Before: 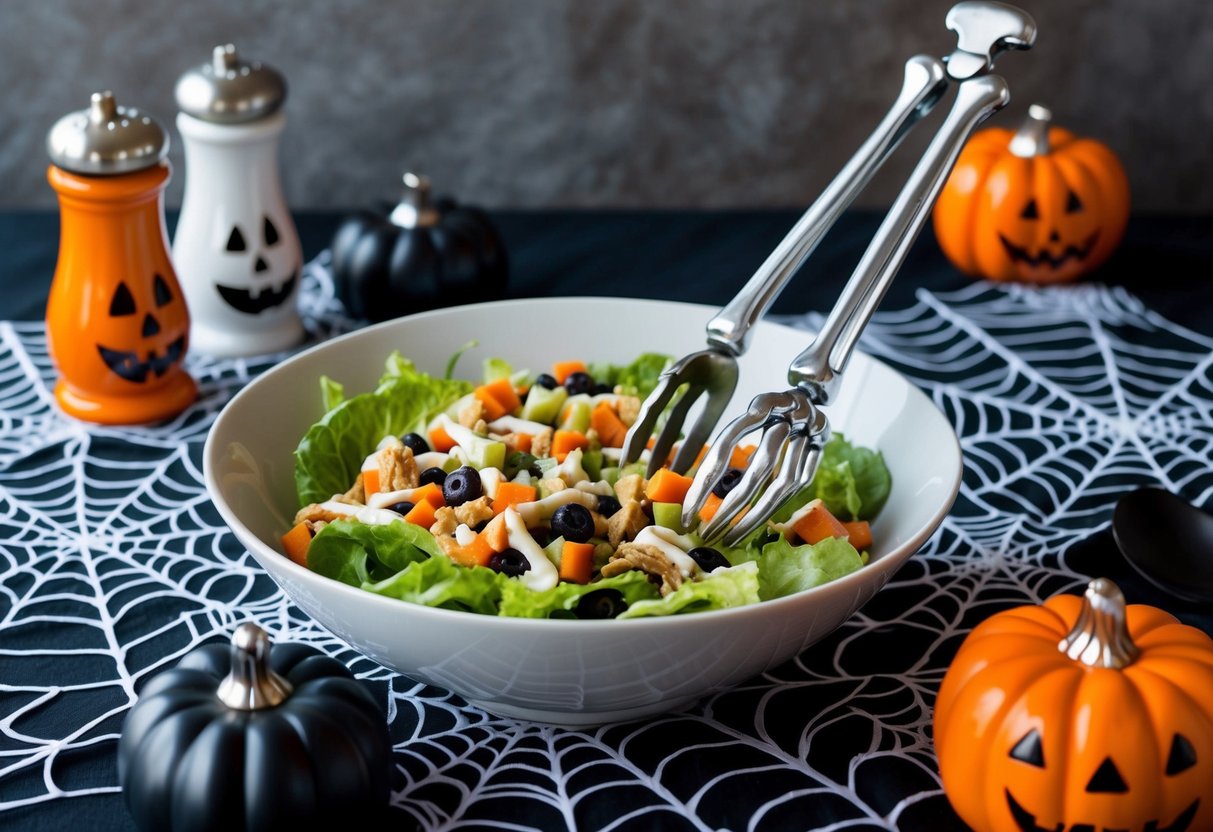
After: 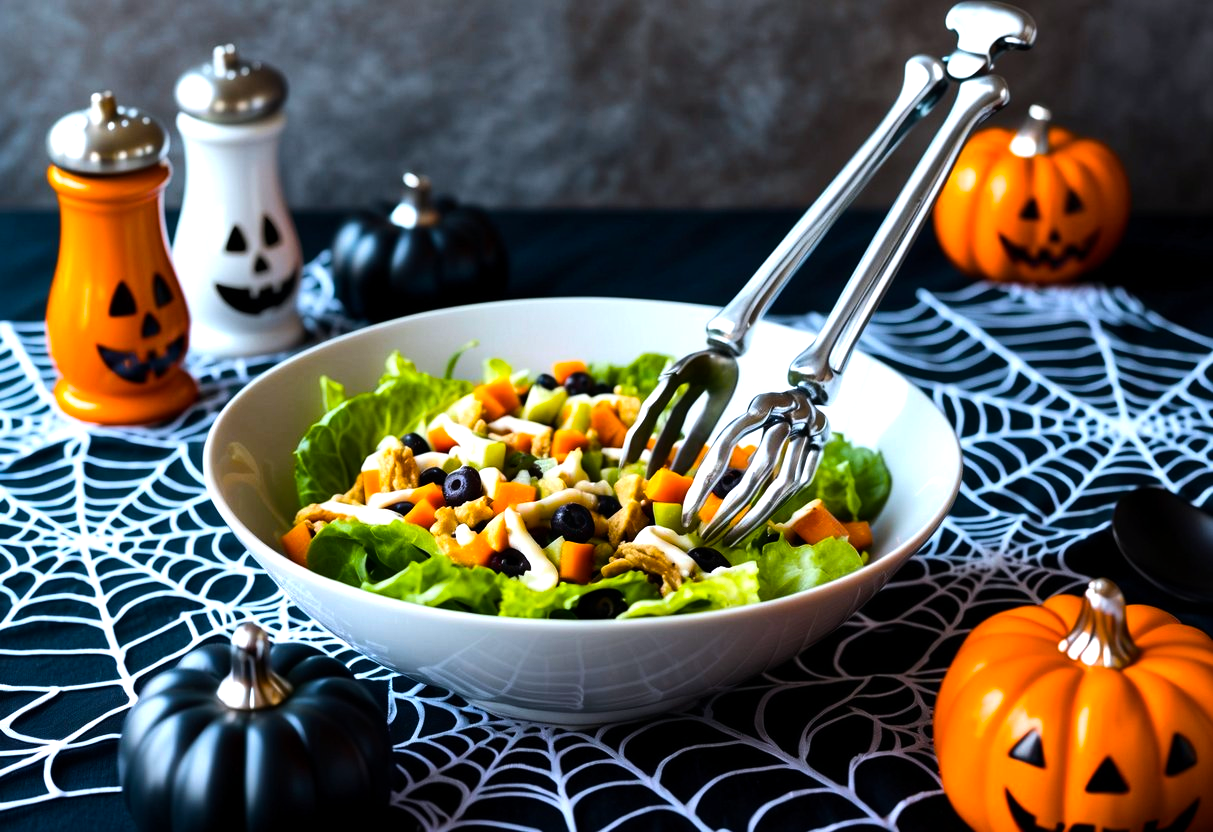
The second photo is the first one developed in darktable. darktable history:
color balance rgb: linear chroma grading › global chroma 15%, perceptual saturation grading › global saturation 30%
color correction: highlights a* -0.137, highlights b* -5.91, shadows a* -0.137, shadows b* -0.137
tone equalizer: -8 EV -0.75 EV, -7 EV -0.7 EV, -6 EV -0.6 EV, -5 EV -0.4 EV, -3 EV 0.4 EV, -2 EV 0.6 EV, -1 EV 0.7 EV, +0 EV 0.75 EV, edges refinement/feathering 500, mask exposure compensation -1.57 EV, preserve details no
